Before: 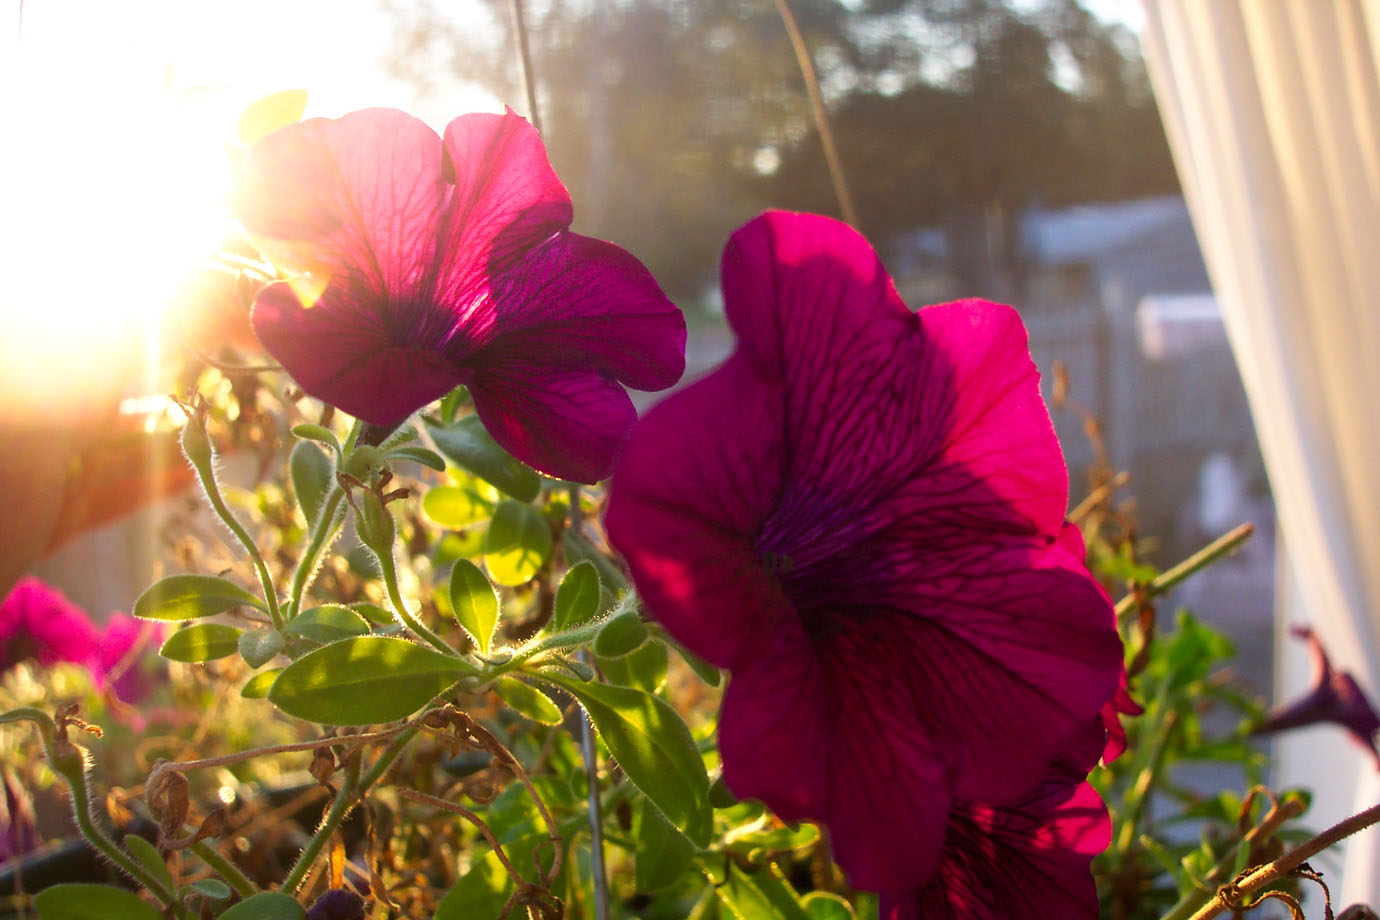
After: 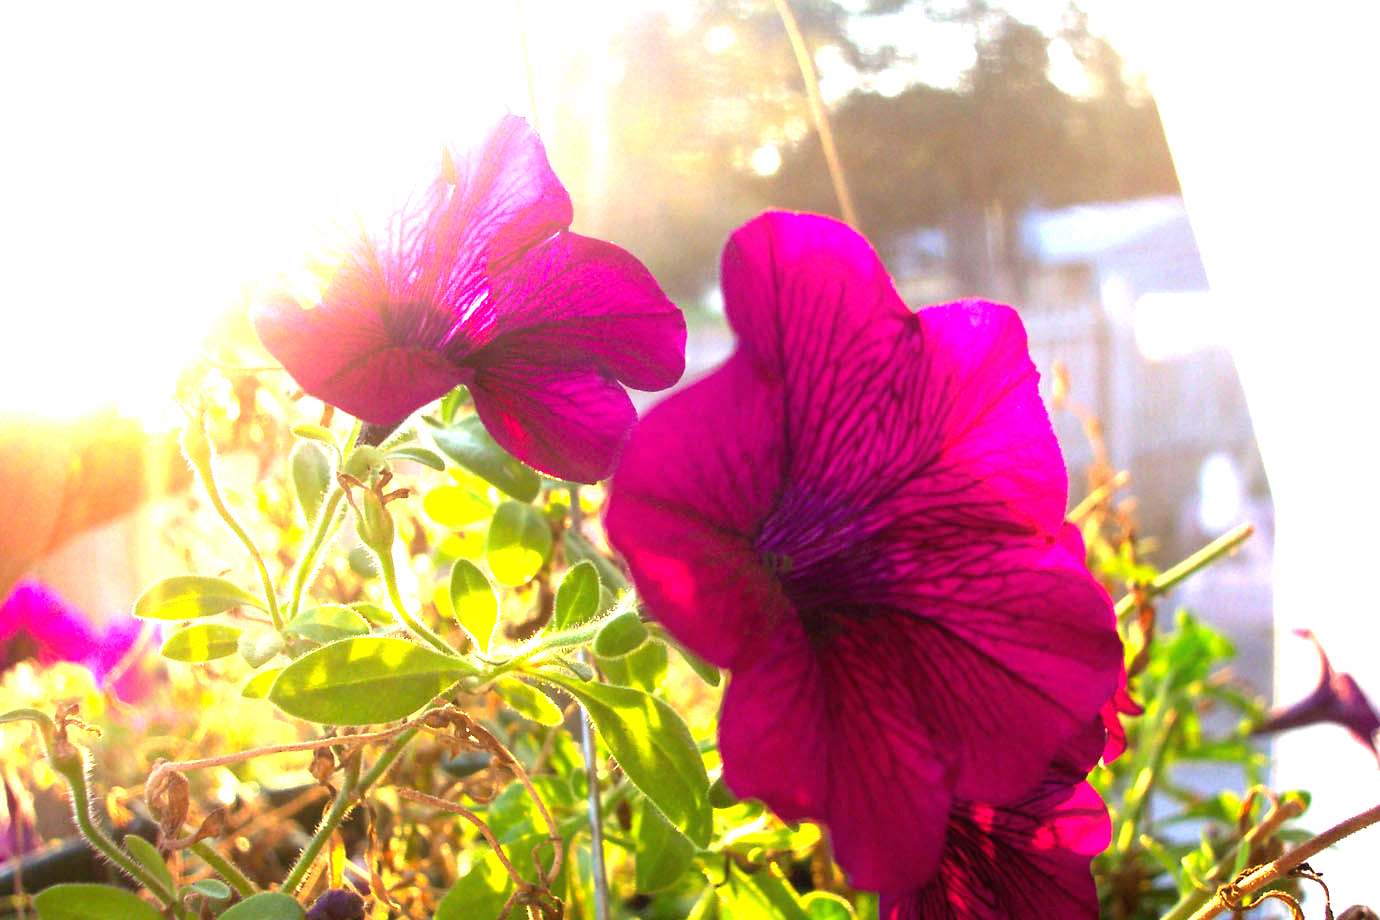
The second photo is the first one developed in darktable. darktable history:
tone equalizer: -8 EV -0.392 EV, -7 EV -0.359 EV, -6 EV -0.326 EV, -5 EV -0.184 EV, -3 EV 0.221 EV, -2 EV 0.325 EV, -1 EV 0.407 EV, +0 EV 0.423 EV, mask exposure compensation -0.515 EV
exposure: black level correction 0, exposure 1.519 EV, compensate highlight preservation false
contrast equalizer: octaves 7, y [[0.5, 0.5, 0.468, 0.5, 0.5, 0.5], [0.5 ×6], [0.5 ×6], [0 ×6], [0 ×6]]
haze removal: adaptive false
